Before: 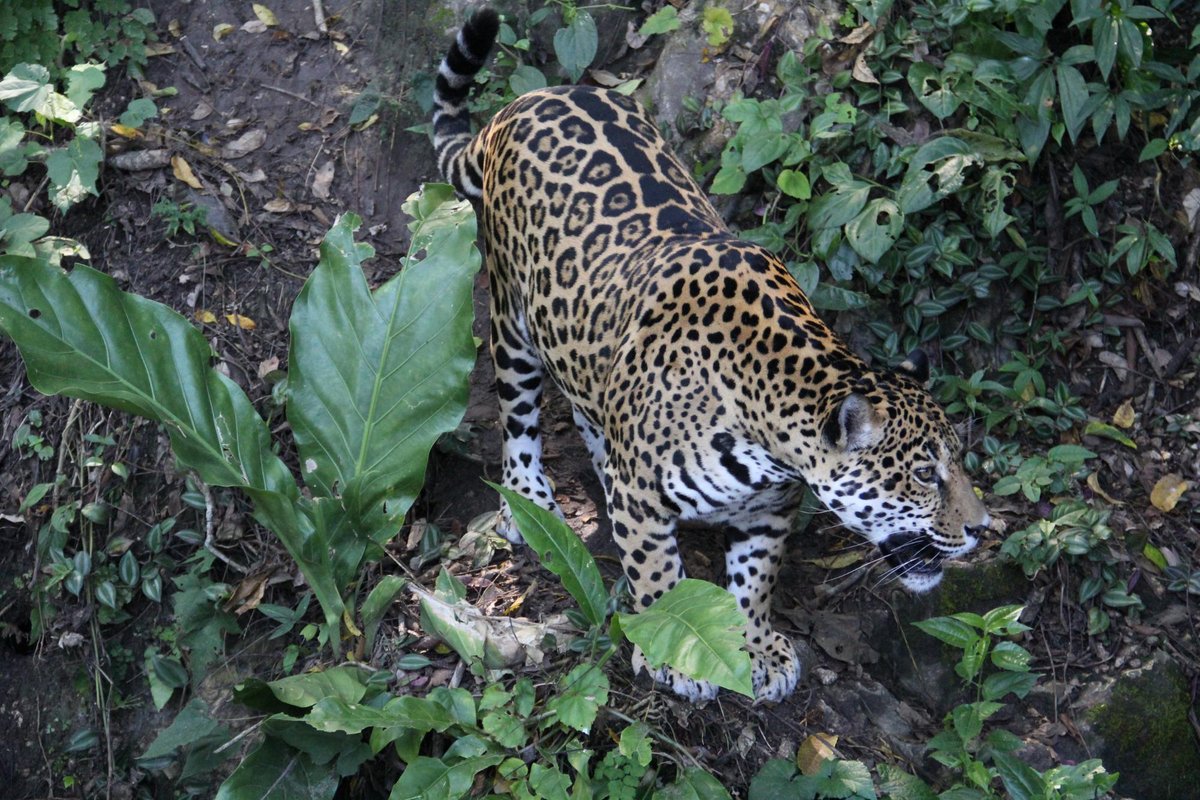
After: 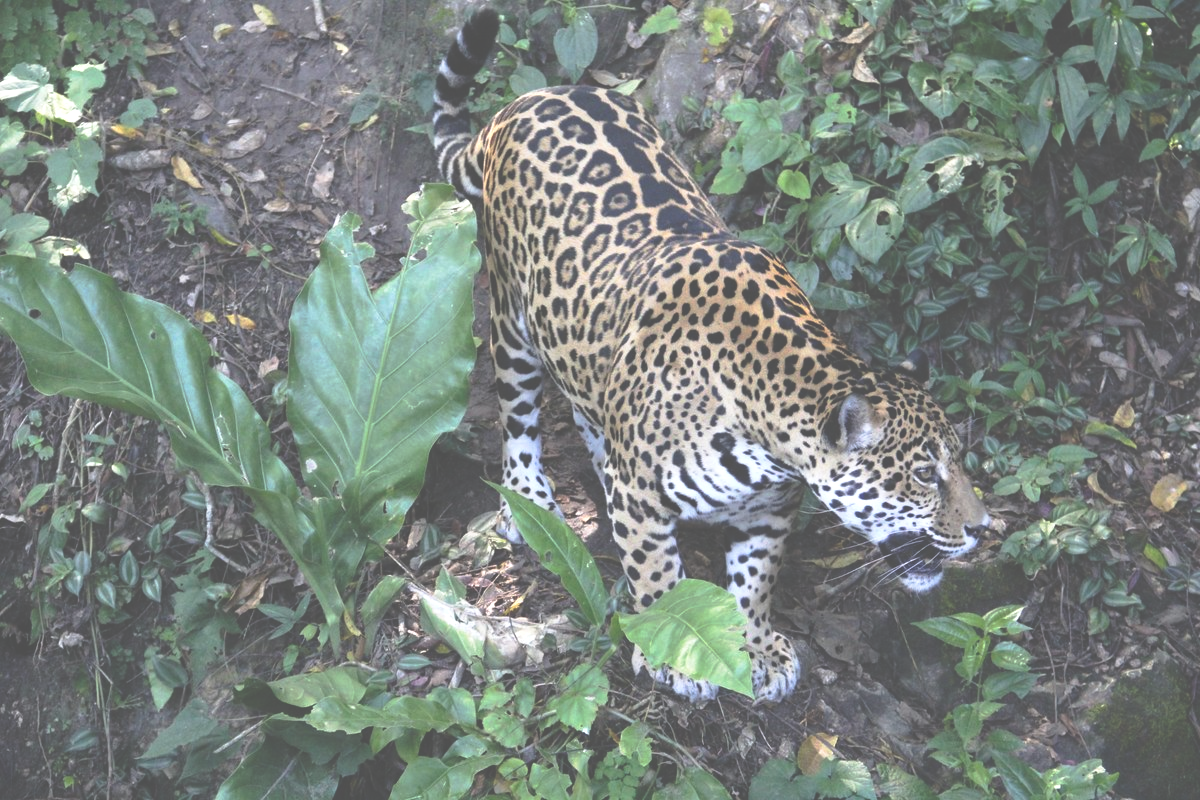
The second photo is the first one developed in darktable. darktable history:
exposure: black level correction -0.071, exposure 0.503 EV, compensate highlight preservation false
tone curve: curves: ch0 [(0, 0.021) (0.059, 0.053) (0.212, 0.18) (0.337, 0.304) (0.495, 0.505) (0.725, 0.731) (0.89, 0.919) (1, 1)]; ch1 [(0, 0) (0.094, 0.081) (0.285, 0.299) (0.413, 0.43) (0.479, 0.475) (0.54, 0.55) (0.615, 0.65) (0.683, 0.688) (1, 1)]; ch2 [(0, 0) (0.257, 0.217) (0.434, 0.434) (0.498, 0.507) (0.599, 0.578) (1, 1)], preserve colors none
